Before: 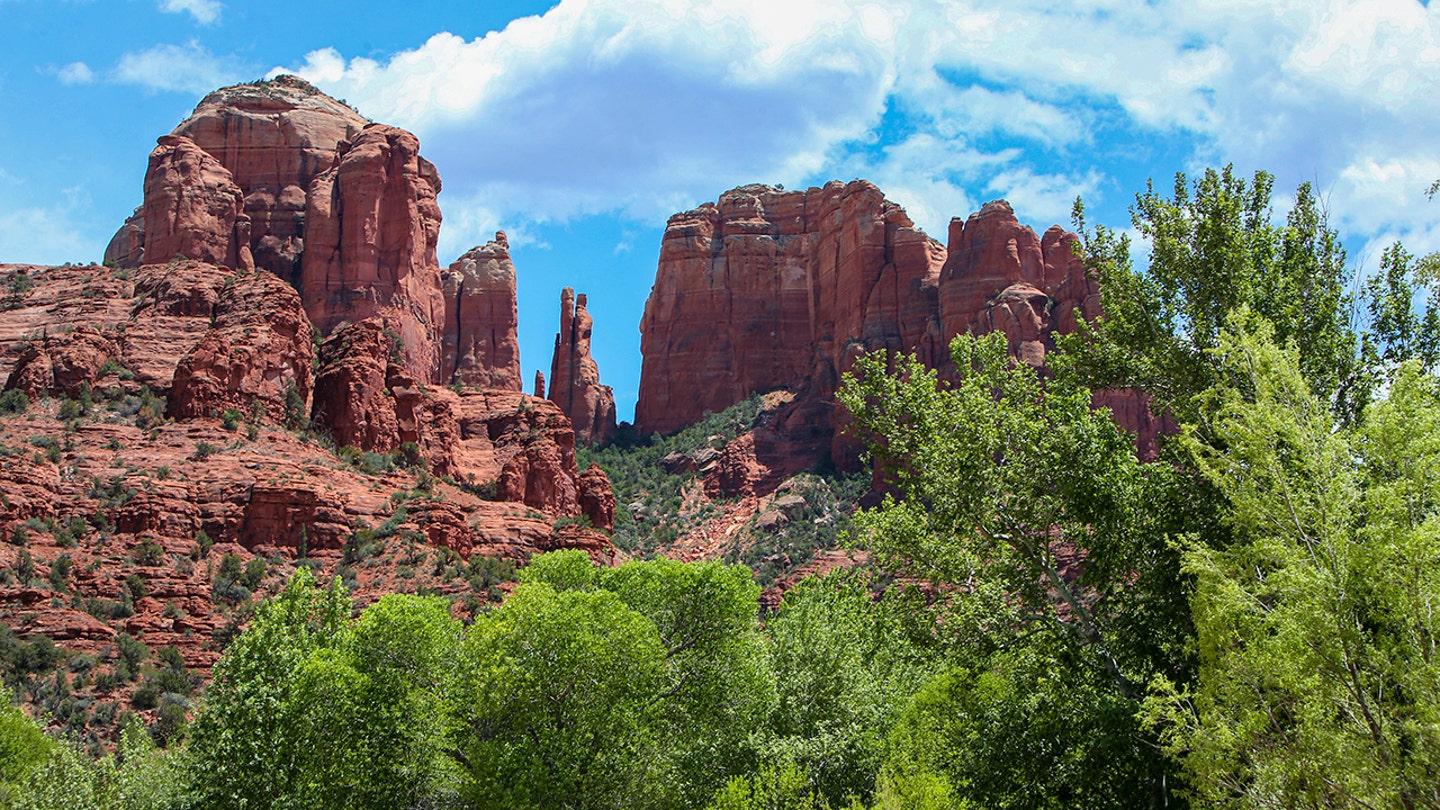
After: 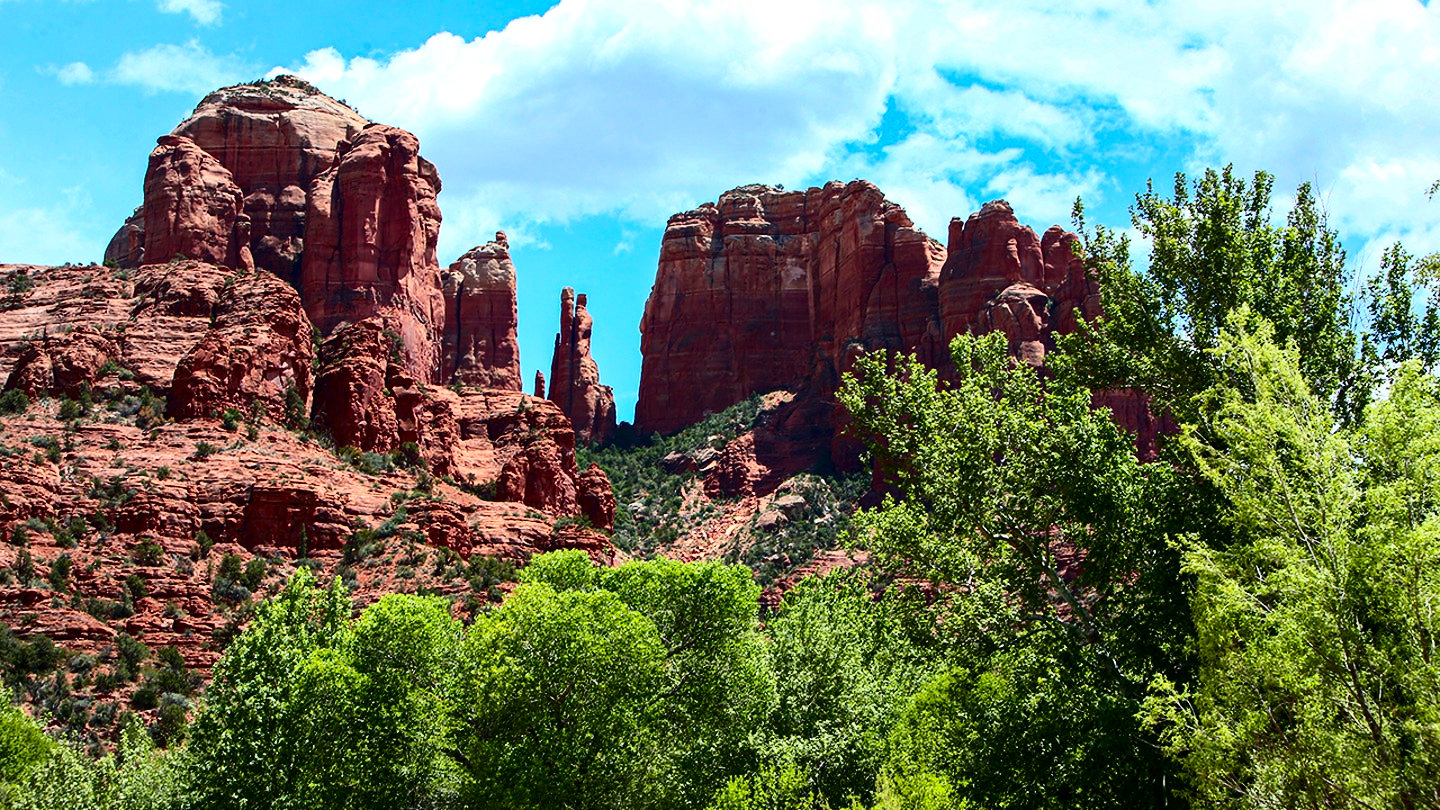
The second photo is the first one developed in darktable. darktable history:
exposure: exposure 0.217 EV, compensate highlight preservation false
contrast brightness saturation: contrast 0.32, brightness -0.08, saturation 0.17
